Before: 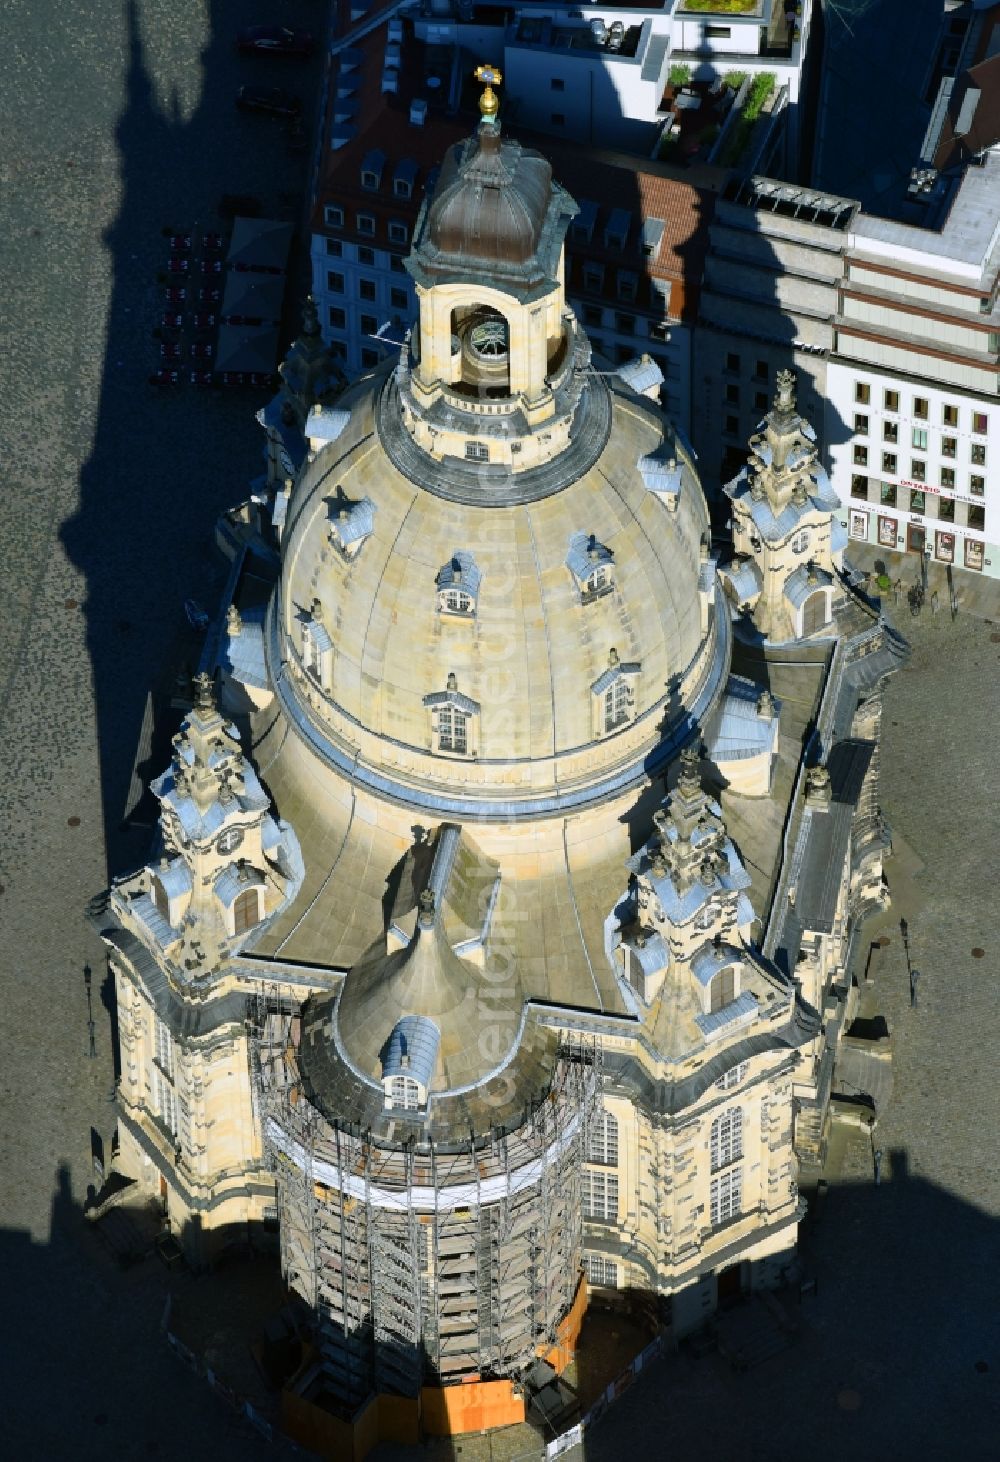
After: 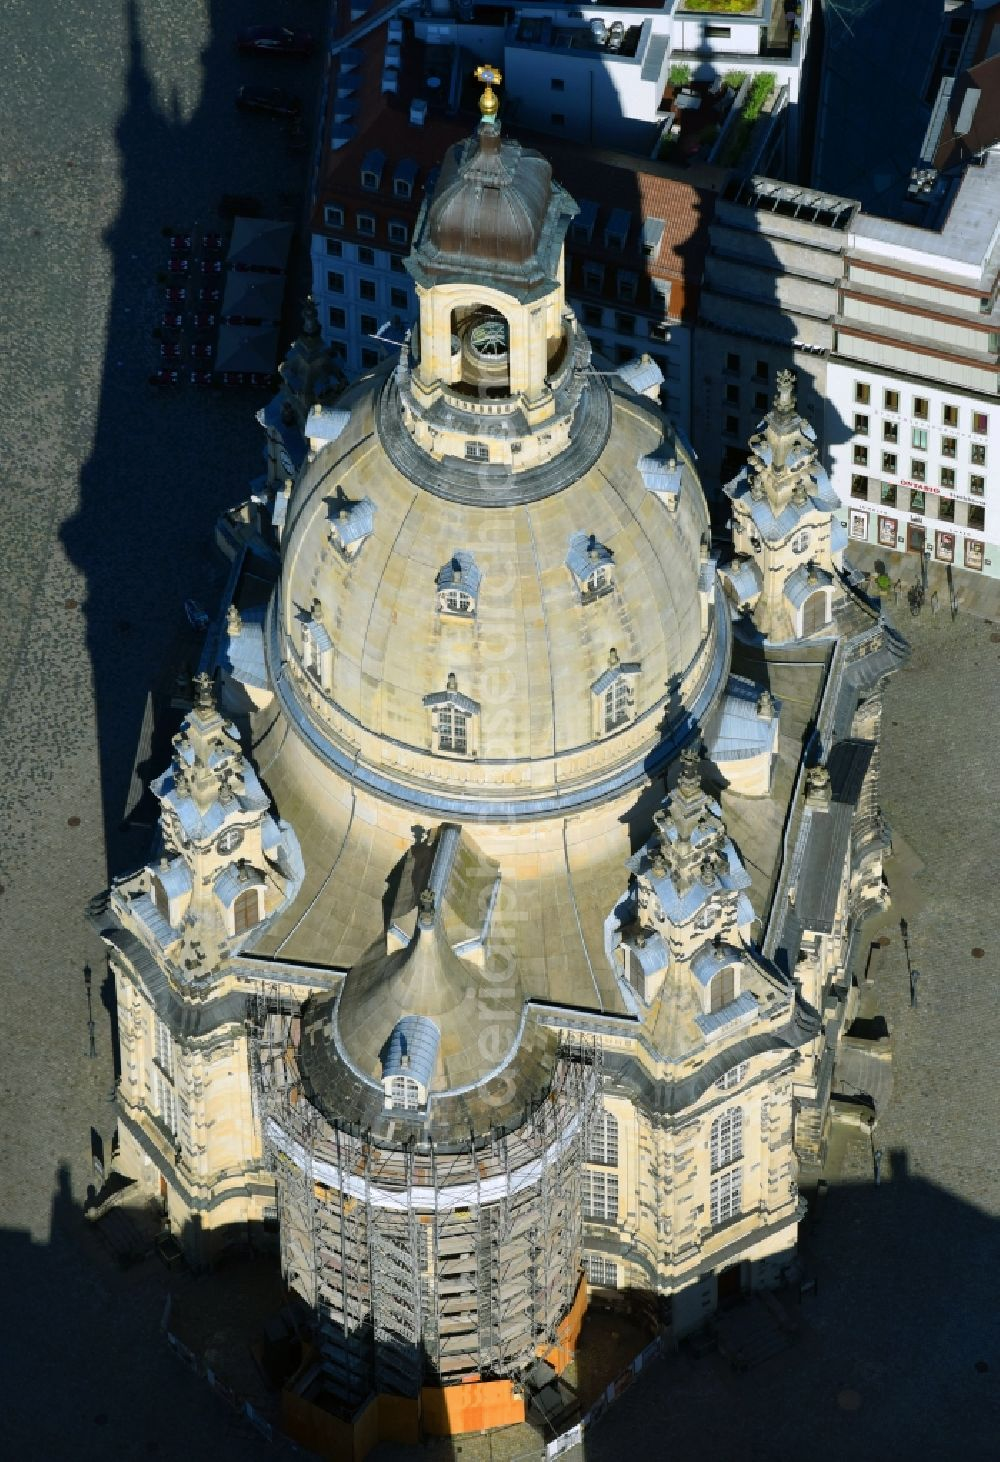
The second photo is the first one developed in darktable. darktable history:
shadows and highlights: shadows 9.15, white point adjustment 0.912, highlights -38.69
